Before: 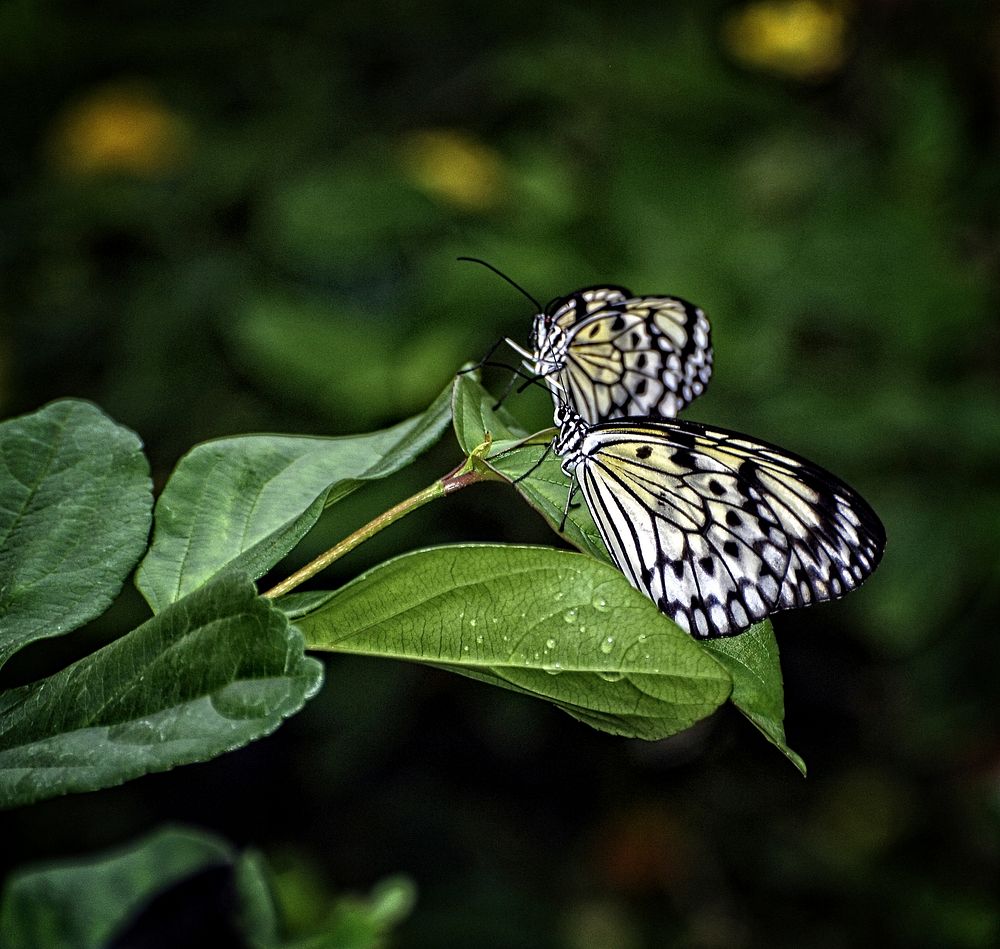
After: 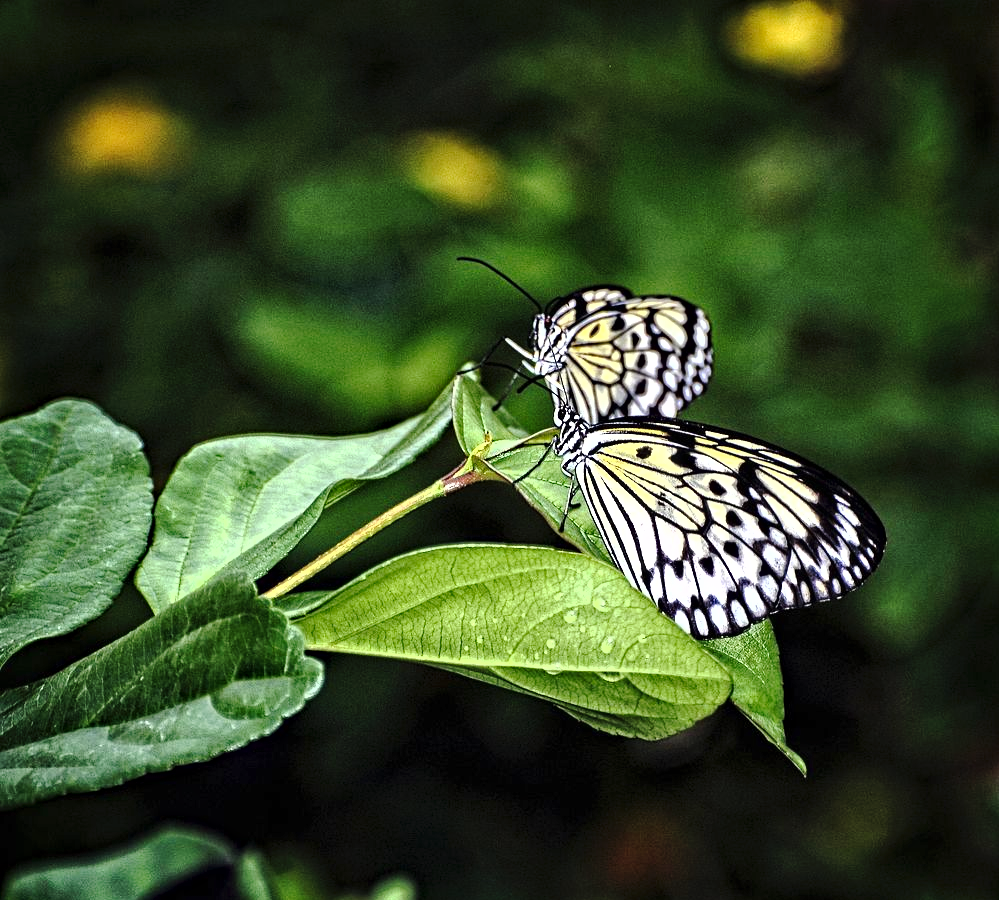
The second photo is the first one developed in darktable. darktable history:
crop and rotate: top 0%, bottom 5.097%
shadows and highlights: radius 125.46, shadows 30.51, highlights -30.51, low approximation 0.01, soften with gaussian
white balance: emerald 1
exposure: black level correction 0, exposure 1.1 EV, compensate highlight preservation false
tone curve: curves: ch0 [(0, 0) (0.003, 0.002) (0.011, 0.009) (0.025, 0.02) (0.044, 0.034) (0.069, 0.046) (0.1, 0.062) (0.136, 0.083) (0.177, 0.119) (0.224, 0.162) (0.277, 0.216) (0.335, 0.282) (0.399, 0.365) (0.468, 0.457) (0.543, 0.541) (0.623, 0.624) (0.709, 0.713) (0.801, 0.797) (0.898, 0.889) (1, 1)], preserve colors none
contrast brightness saturation: saturation -0.1
haze removal: compatibility mode true, adaptive false
